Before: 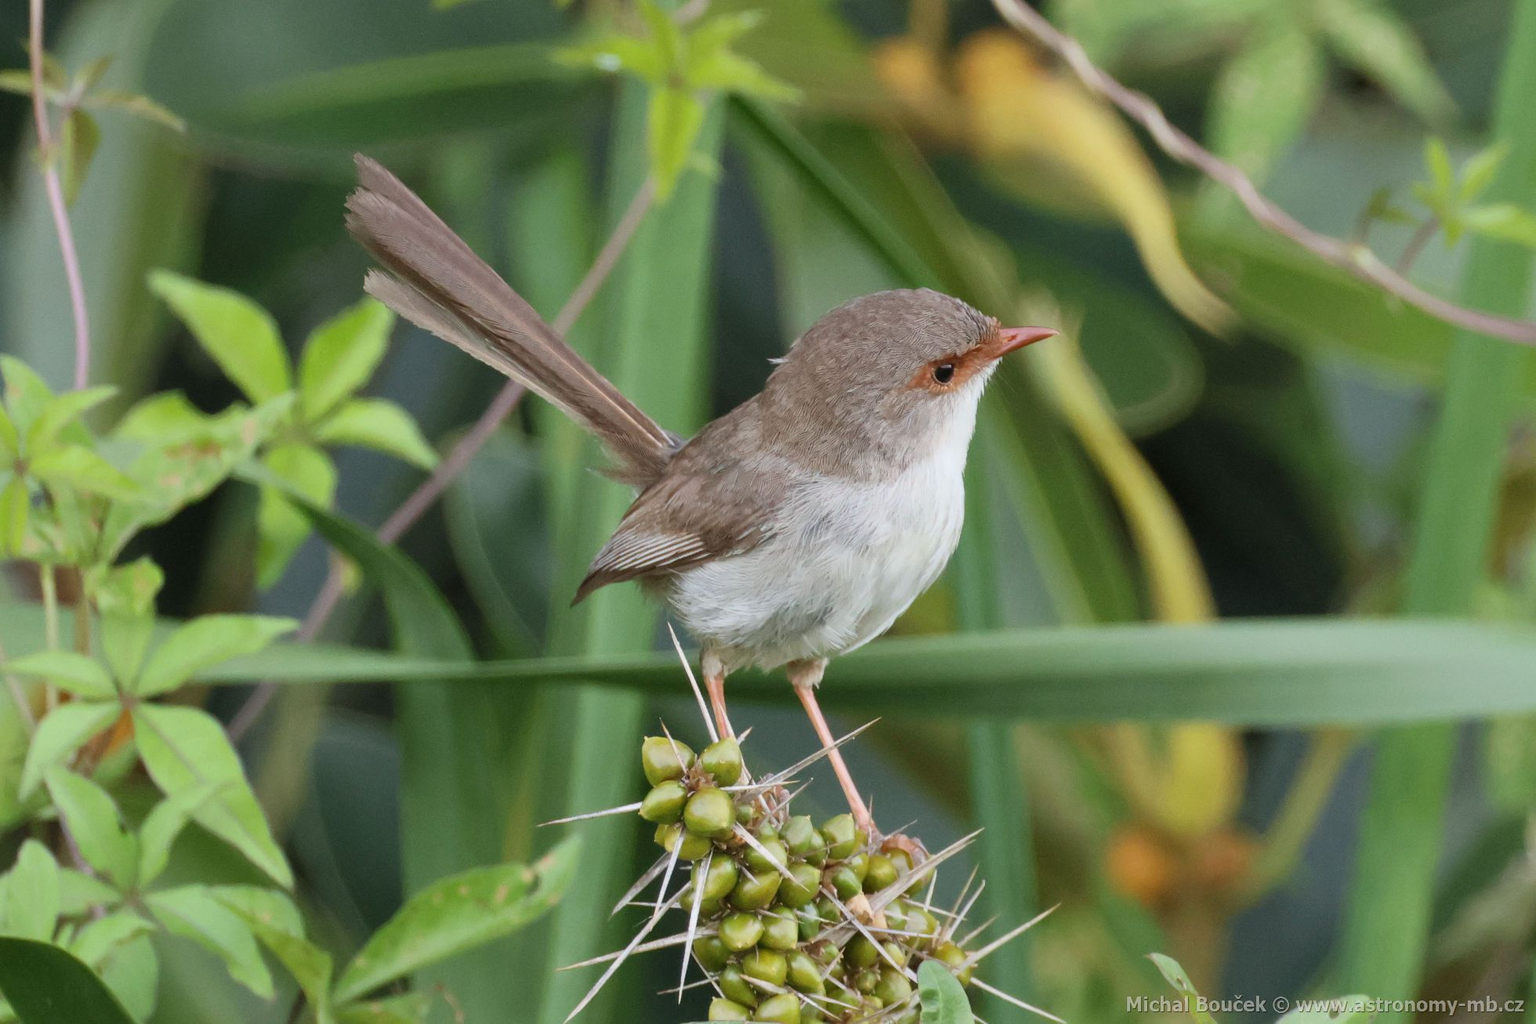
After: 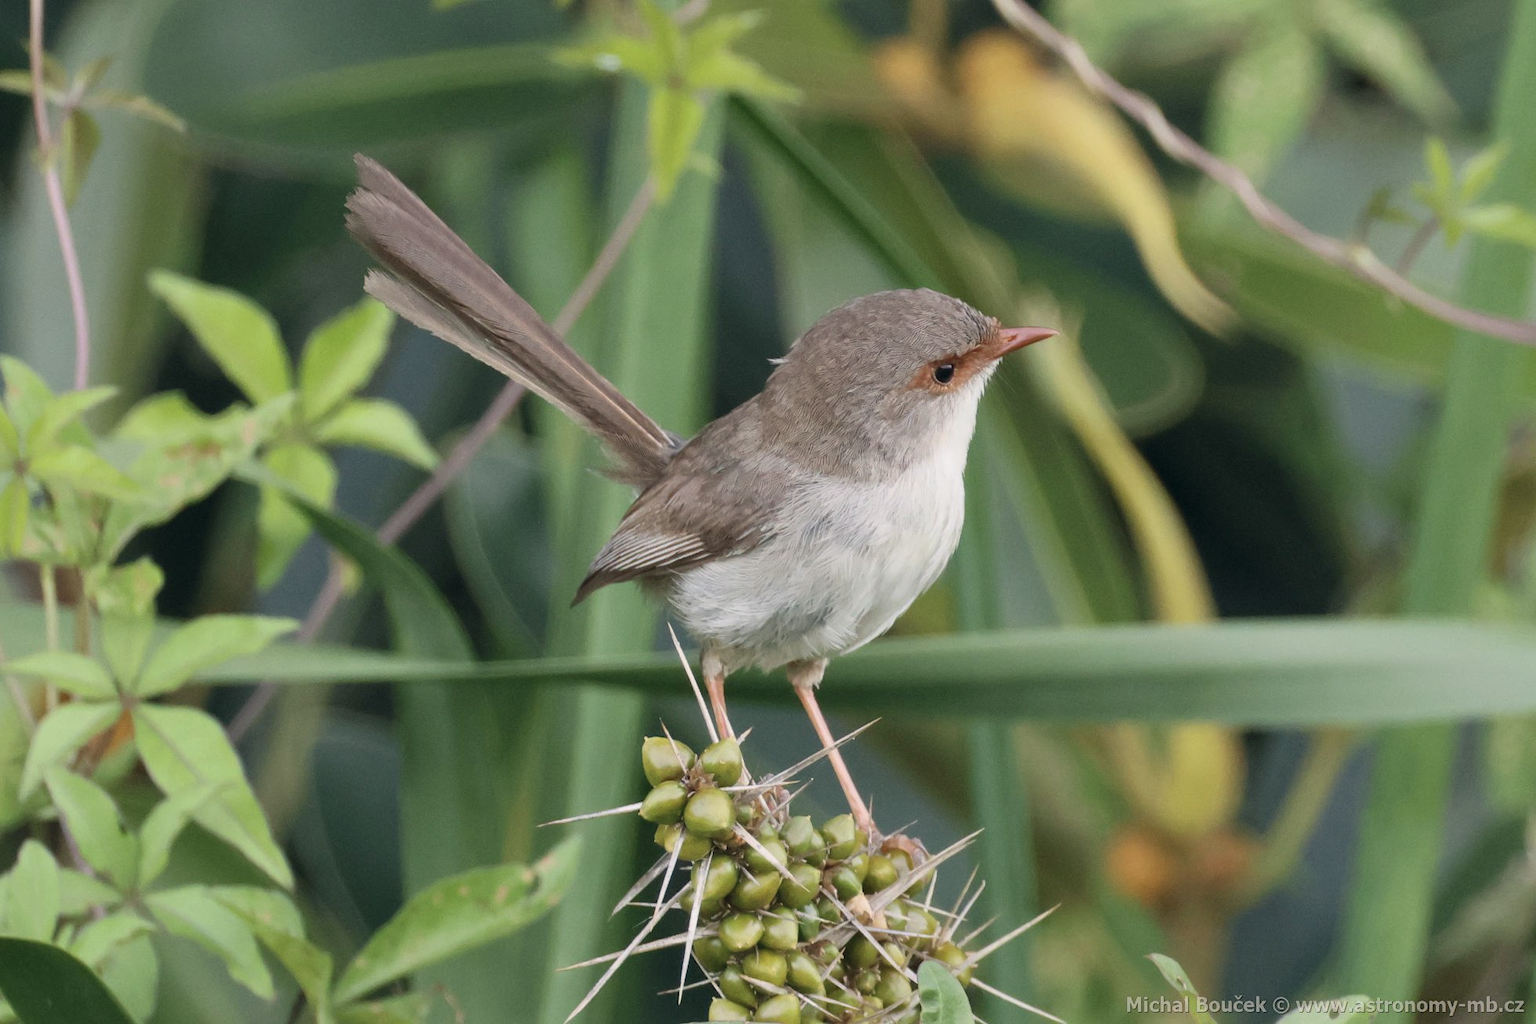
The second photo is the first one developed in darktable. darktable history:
color correction: highlights a* 2.89, highlights b* 5.03, shadows a* -2.65, shadows b* -4.93, saturation 0.811
